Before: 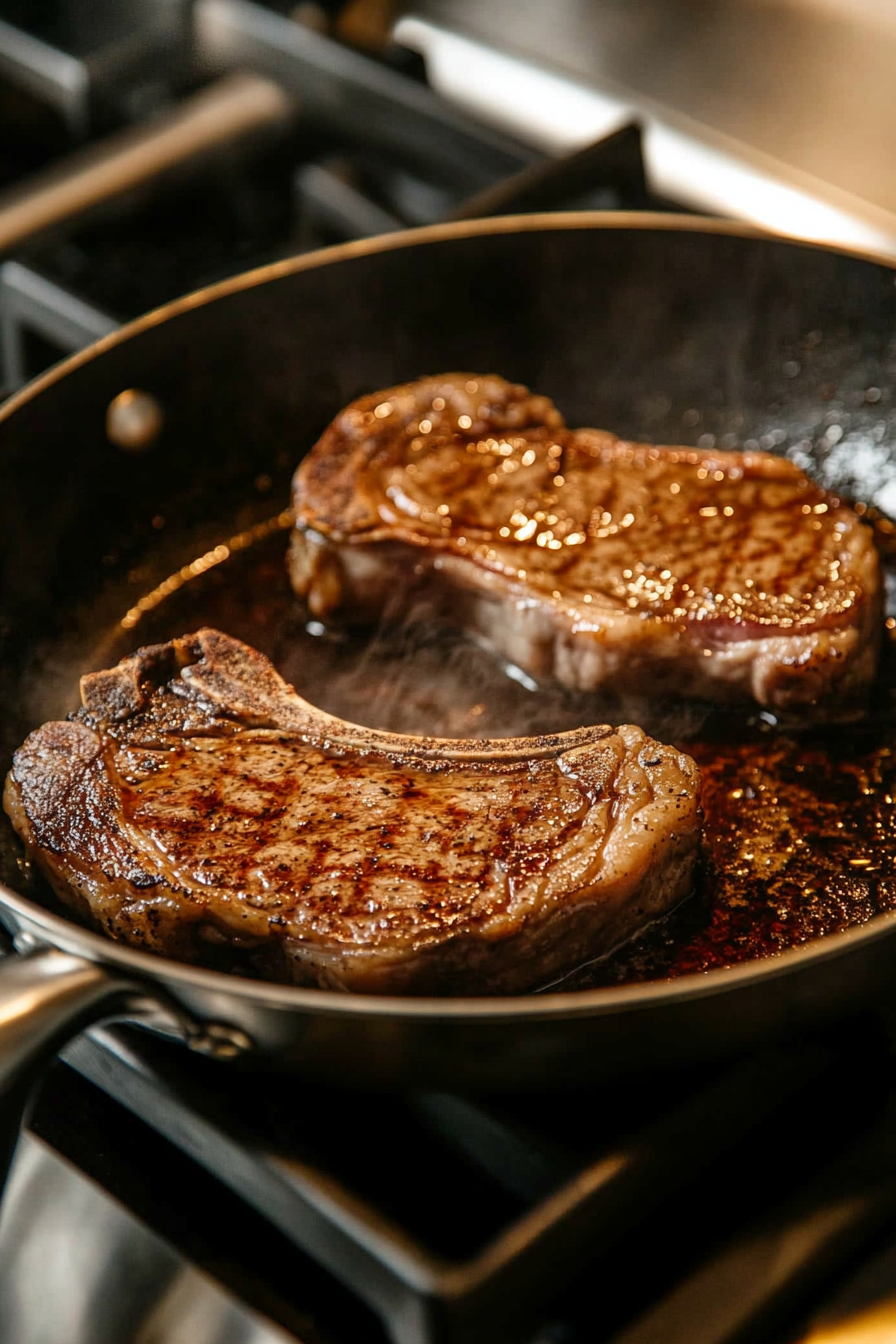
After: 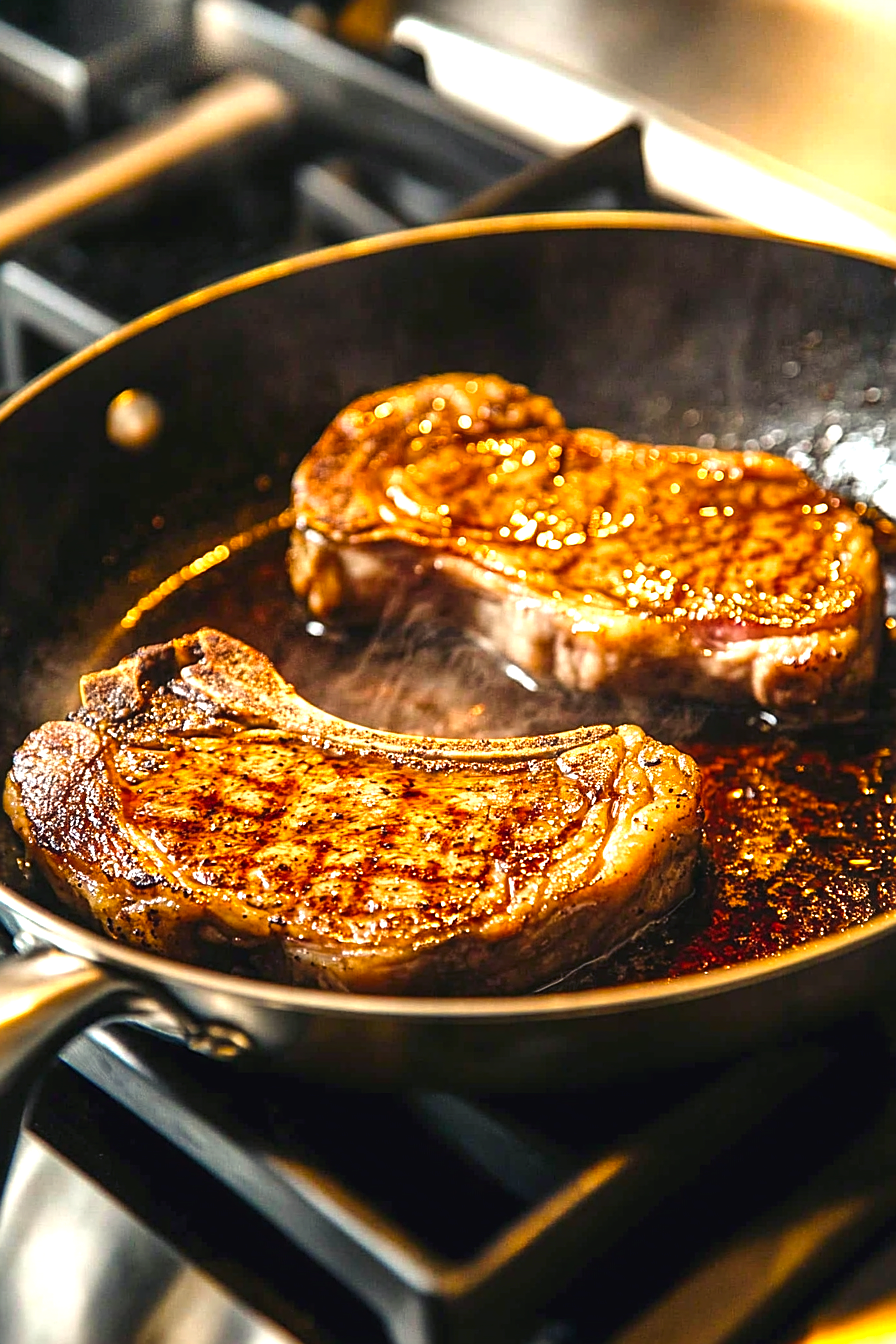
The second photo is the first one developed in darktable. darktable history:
exposure: black level correction -0.002, exposure 1.342 EV, compensate exposure bias true, compensate highlight preservation false
color balance rgb: shadows lift › luminance -21.93%, shadows lift › chroma 6.574%, shadows lift › hue 271.64°, perceptual saturation grading › global saturation 30.554%
sharpen: on, module defaults
